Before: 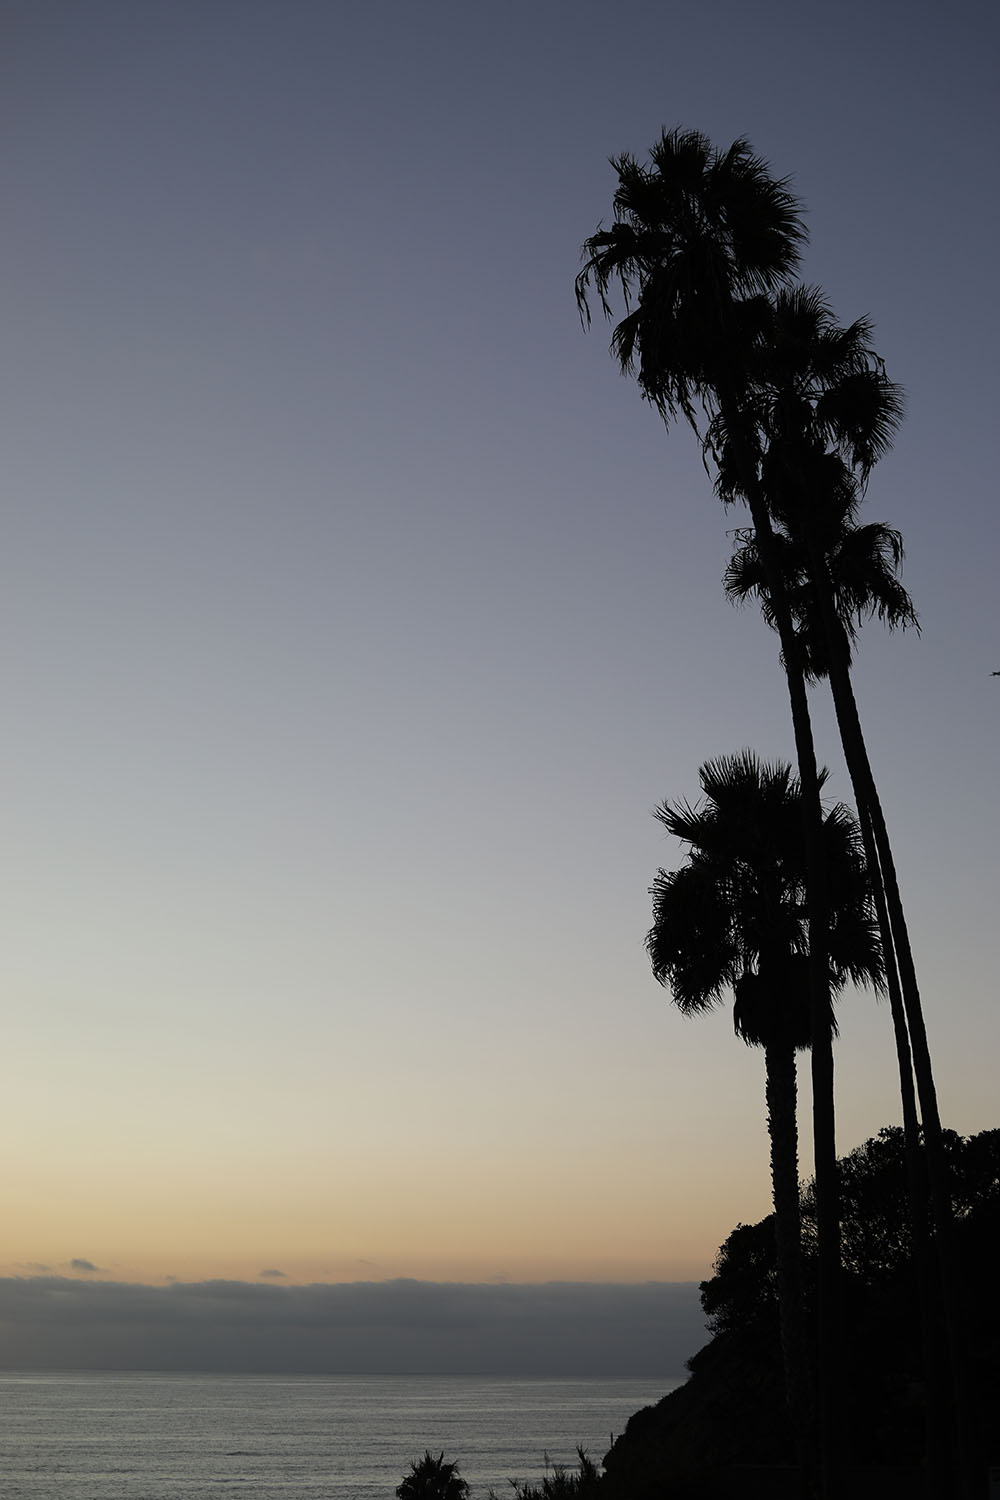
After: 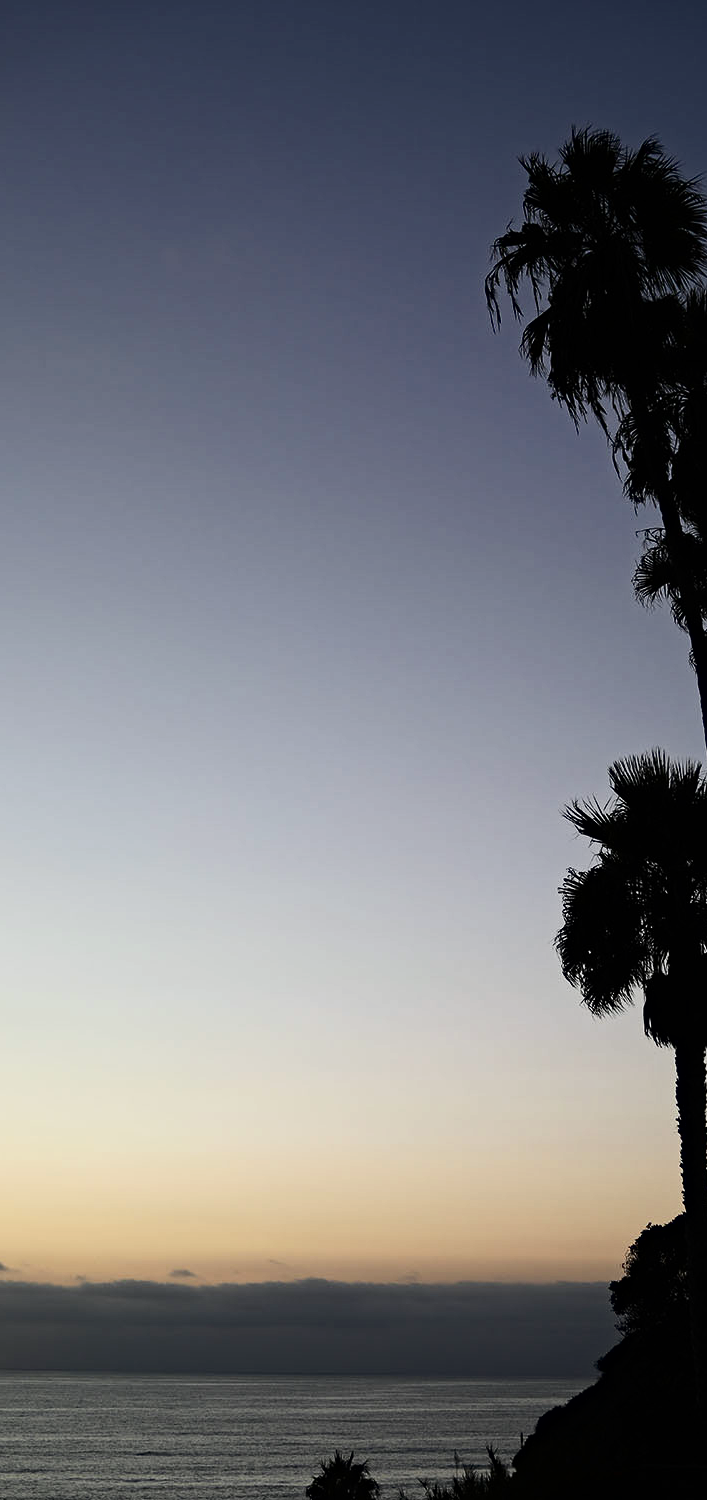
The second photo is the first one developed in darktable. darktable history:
crop and rotate: left 9.061%, right 20.142%
haze removal: strength 0.25, distance 0.25, compatibility mode true, adaptive false
contrast brightness saturation: contrast 0.28
